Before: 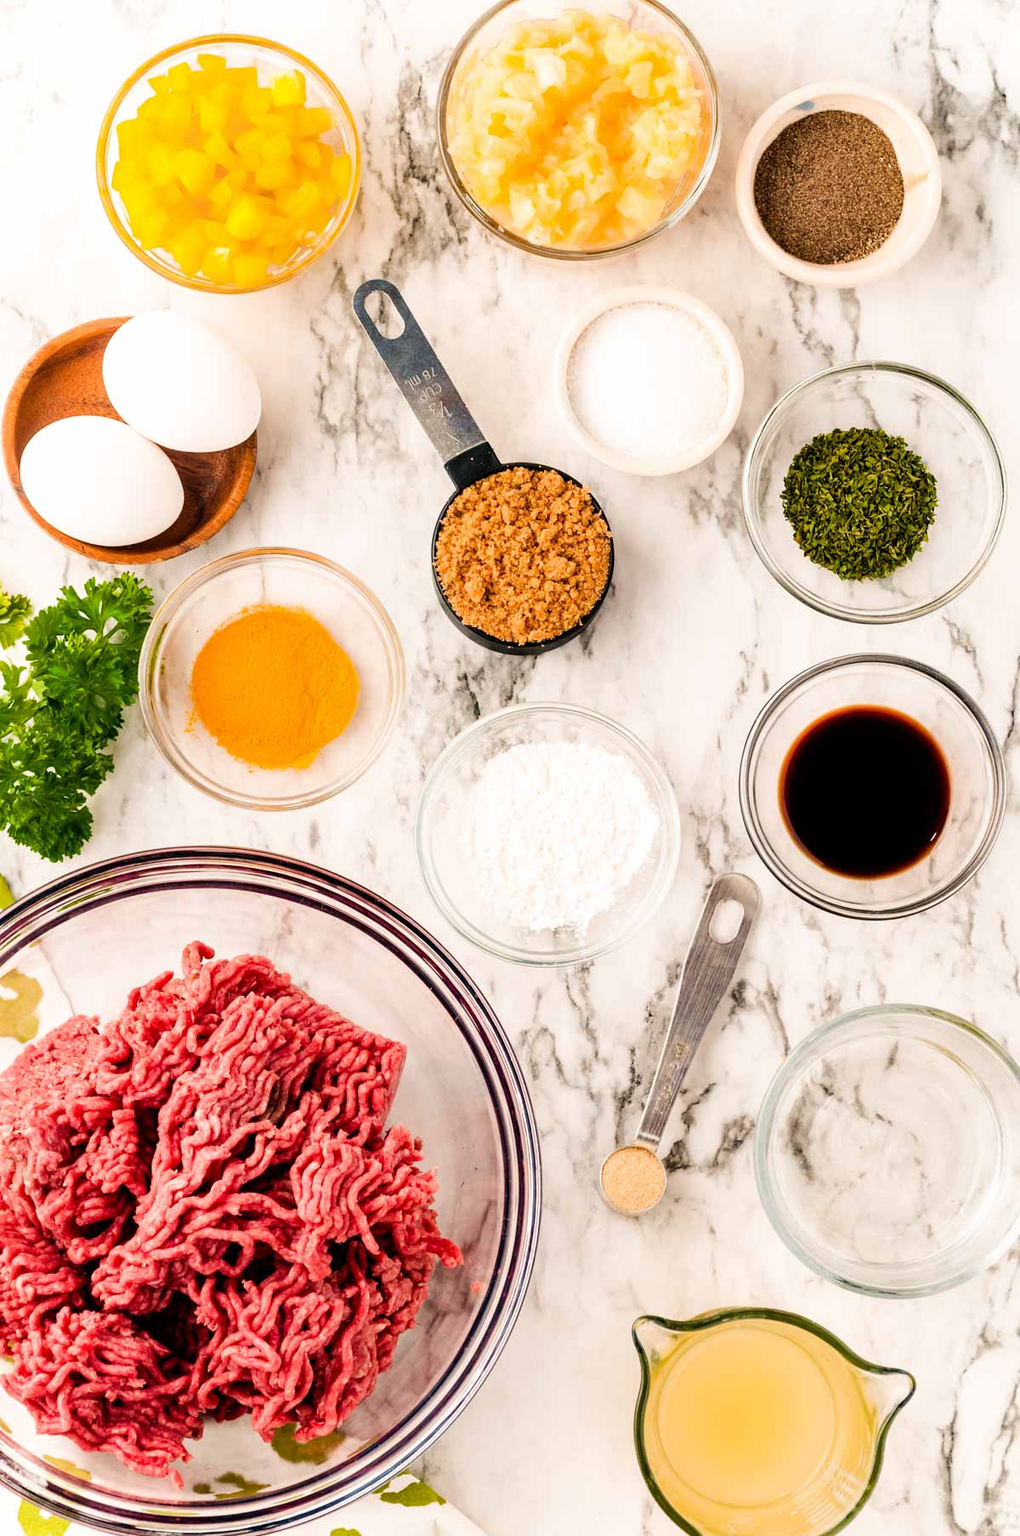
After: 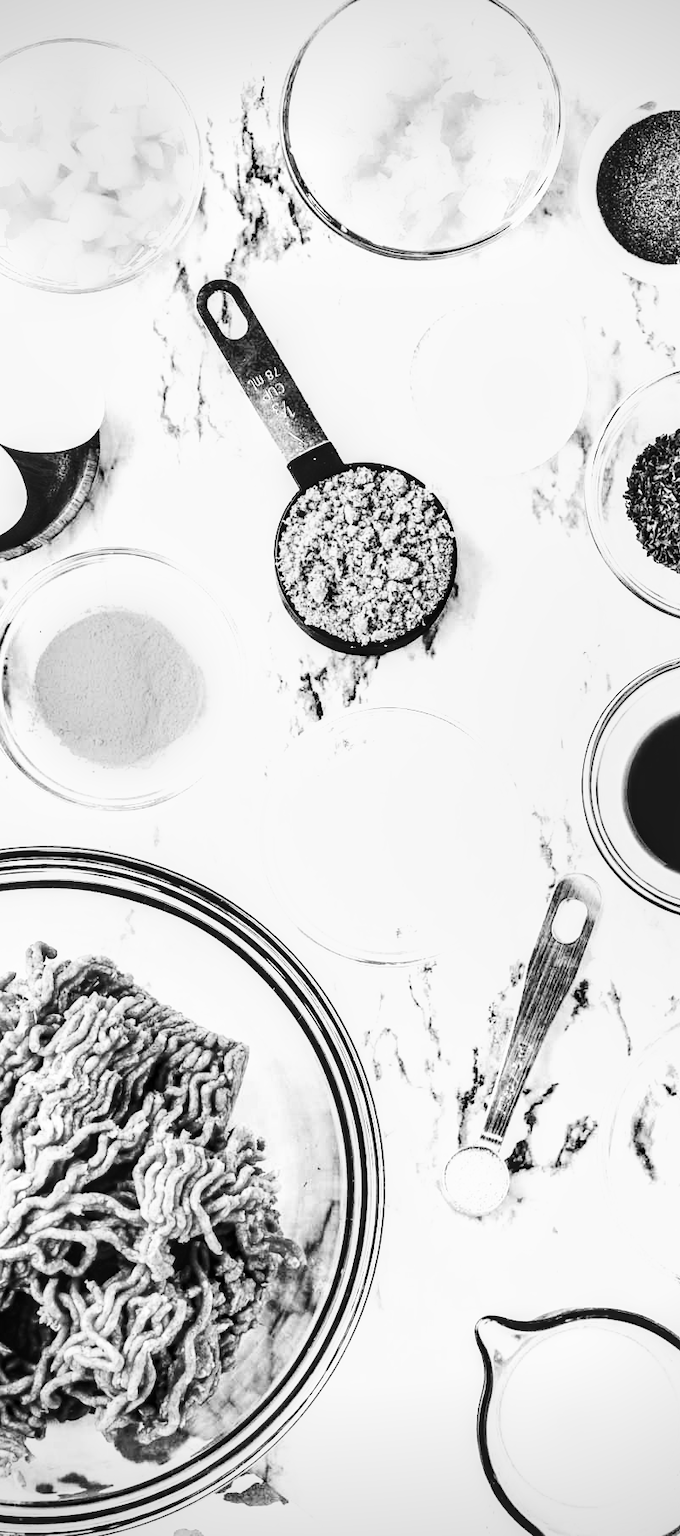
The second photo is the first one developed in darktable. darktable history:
local contrast: detail 130%
tone equalizer: -8 EV -0.75 EV, -7 EV -0.7 EV, -6 EV -0.6 EV, -5 EV -0.4 EV, -3 EV 0.4 EV, -2 EV 0.6 EV, -1 EV 0.7 EV, +0 EV 0.75 EV, edges refinement/feathering 500, mask exposure compensation -1.57 EV, preserve details no
vignetting: on, module defaults
base curve: curves: ch0 [(0, 0) (0.032, 0.037) (0.105, 0.228) (0.435, 0.76) (0.856, 0.983) (1, 1)]
monochrome: a 32, b 64, size 2.3
color balance: output saturation 110%
crop and rotate: left 15.446%, right 17.836%
shadows and highlights: shadows 60, highlights -60.23, soften with gaussian
